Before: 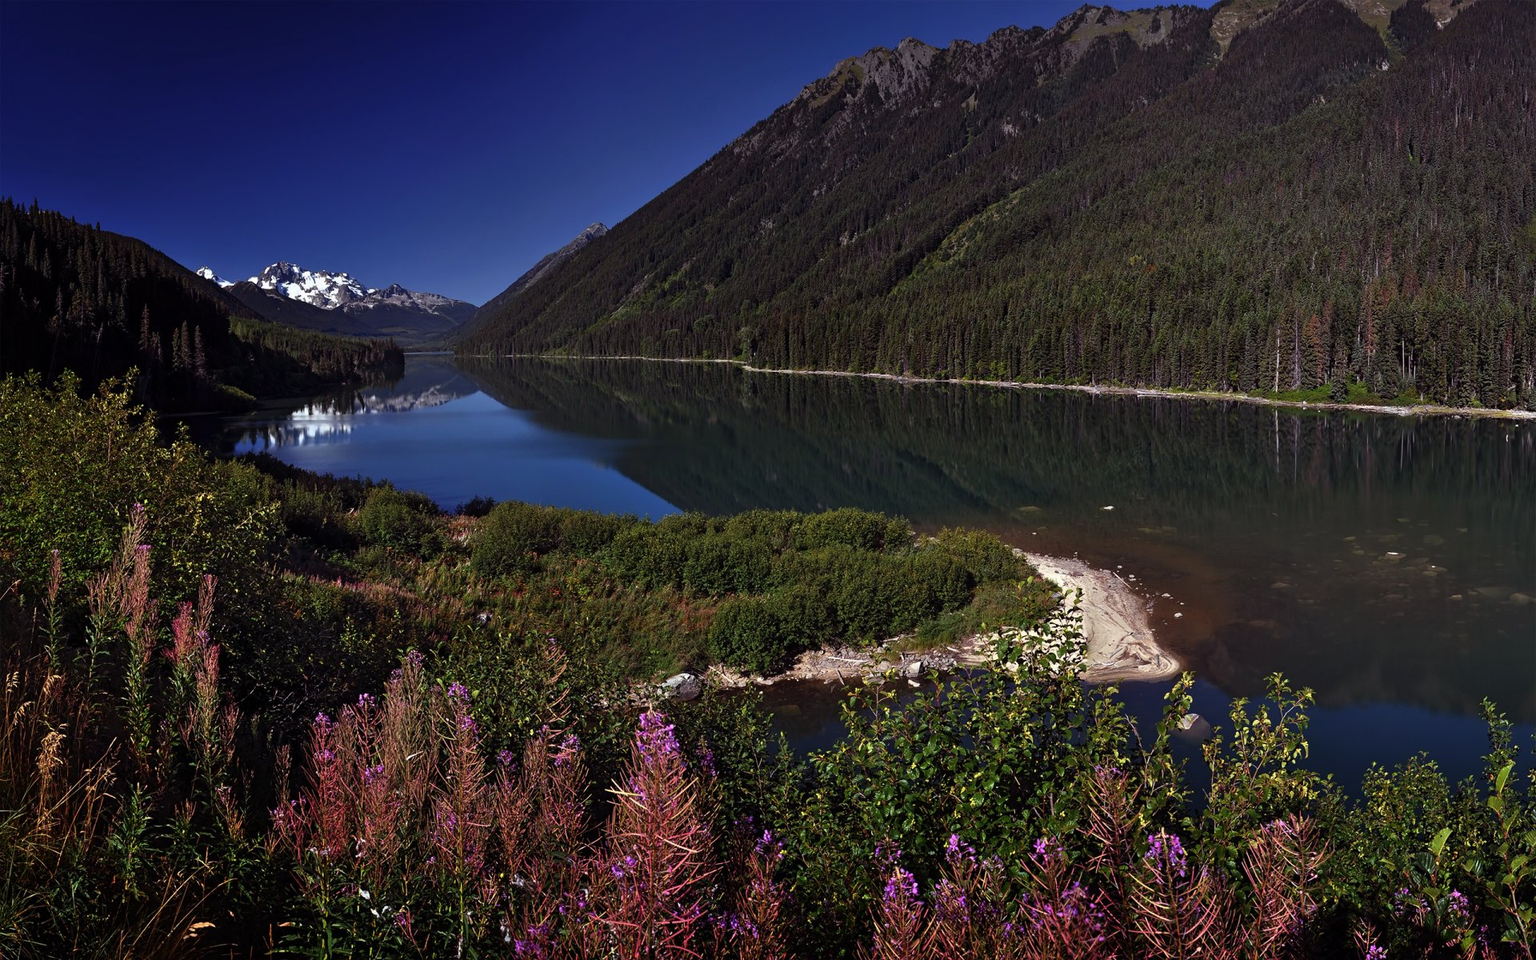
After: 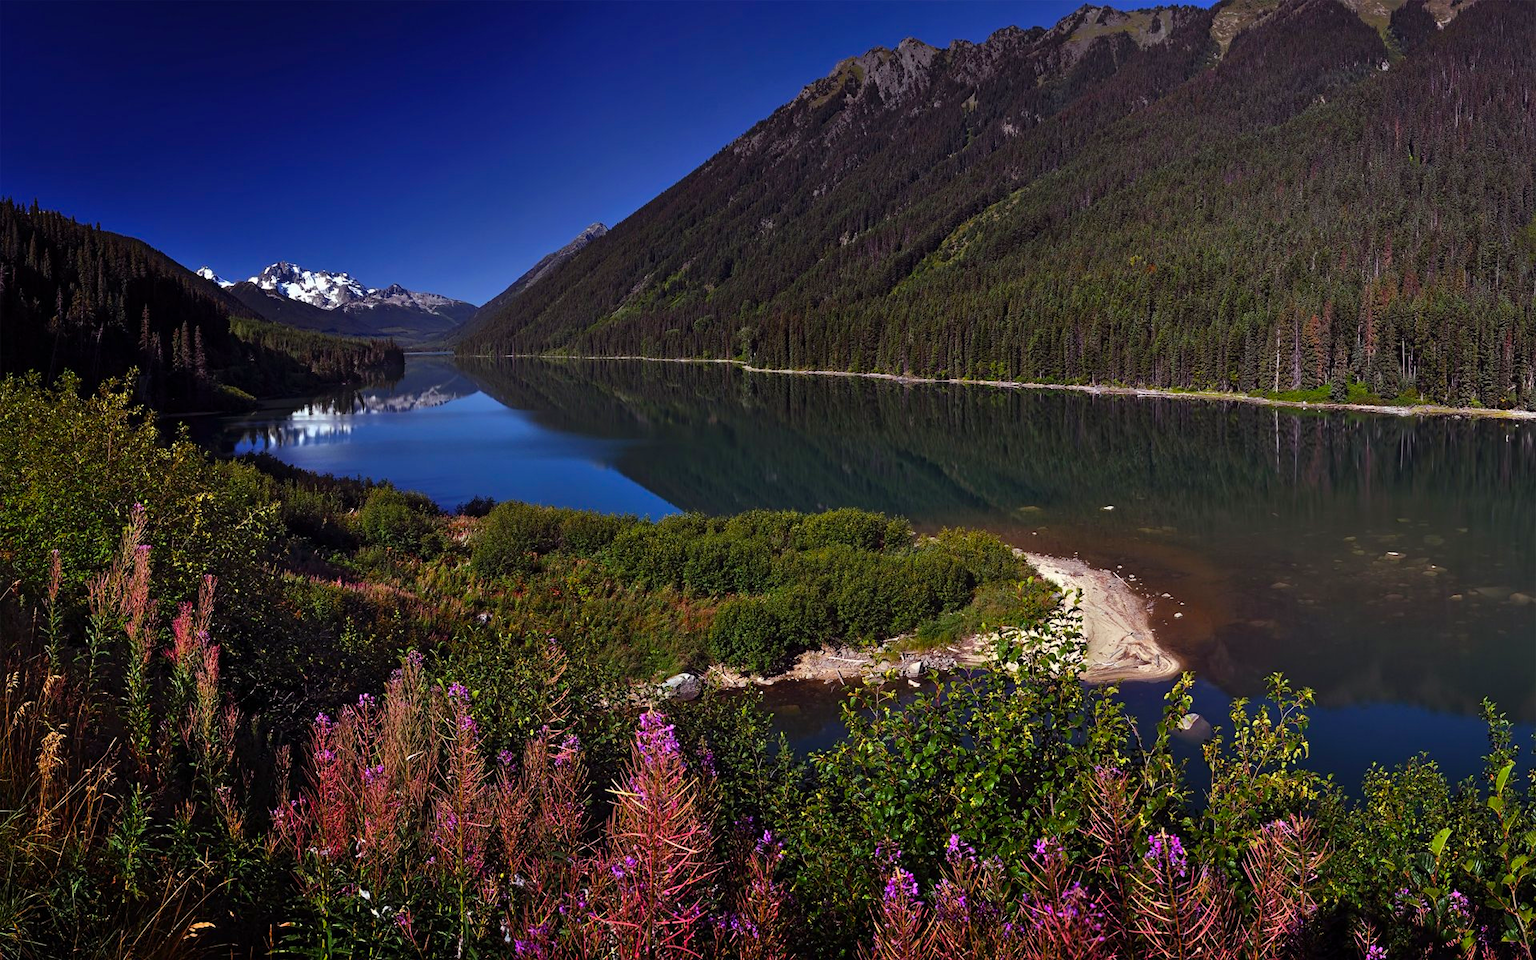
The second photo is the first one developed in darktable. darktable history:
exposure: compensate exposure bias true, compensate highlight preservation false
color balance rgb: perceptual saturation grading › global saturation 19.485%, perceptual brilliance grading › mid-tones 9.573%, perceptual brilliance grading › shadows 15.492%, global vibrance 15.001%
